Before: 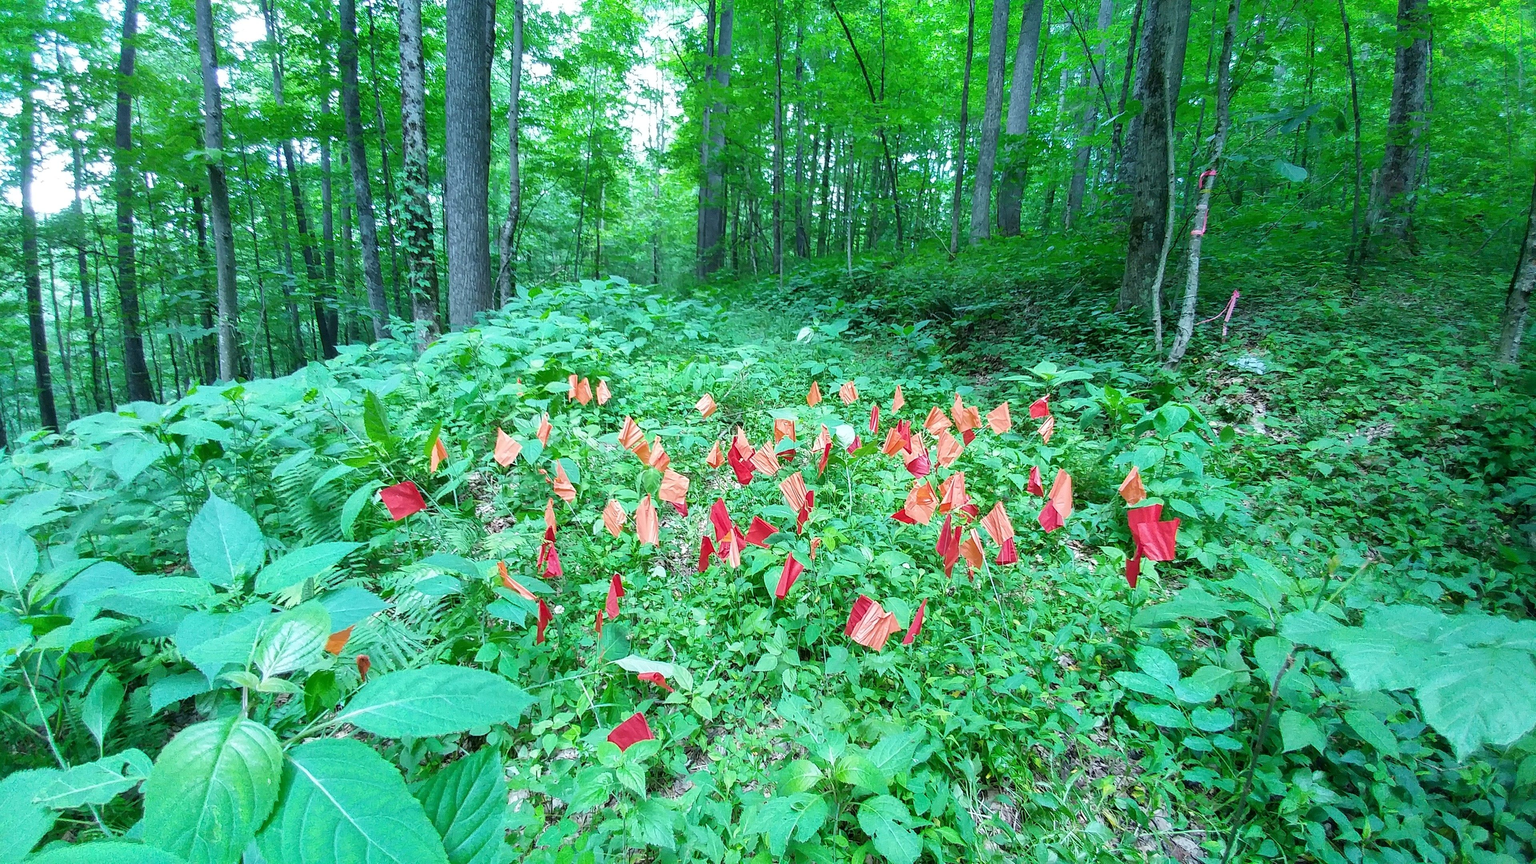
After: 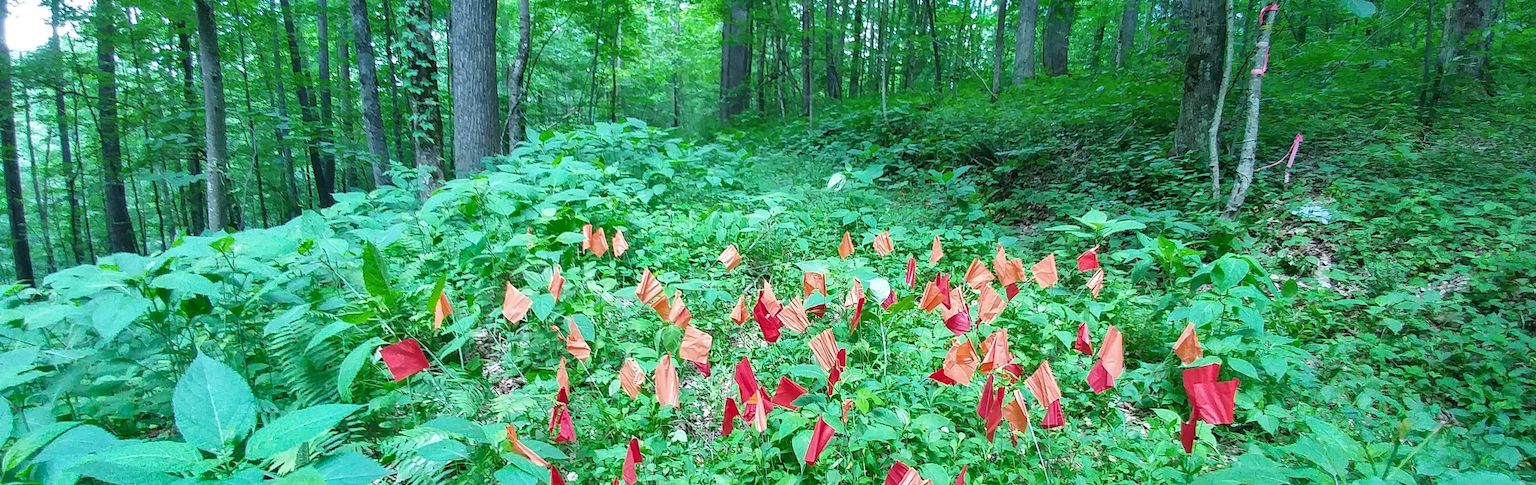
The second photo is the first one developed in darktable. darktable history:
shadows and highlights: shadows 49, highlights -41, soften with gaussian
crop: left 1.744%, top 19.225%, right 5.069%, bottom 28.357%
